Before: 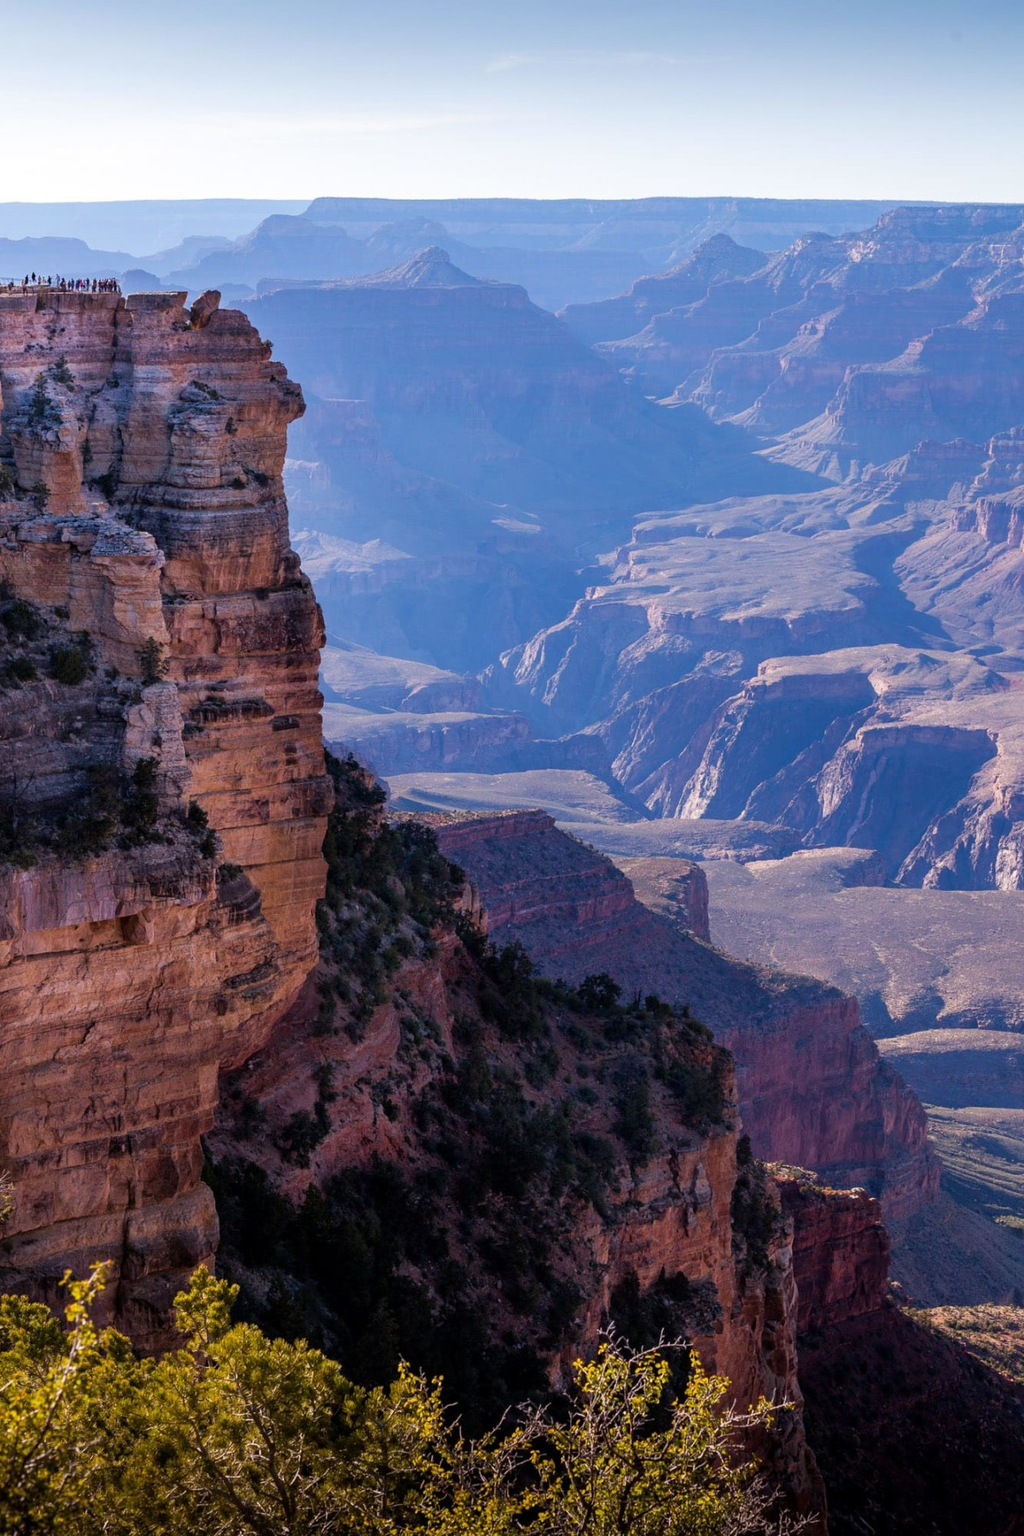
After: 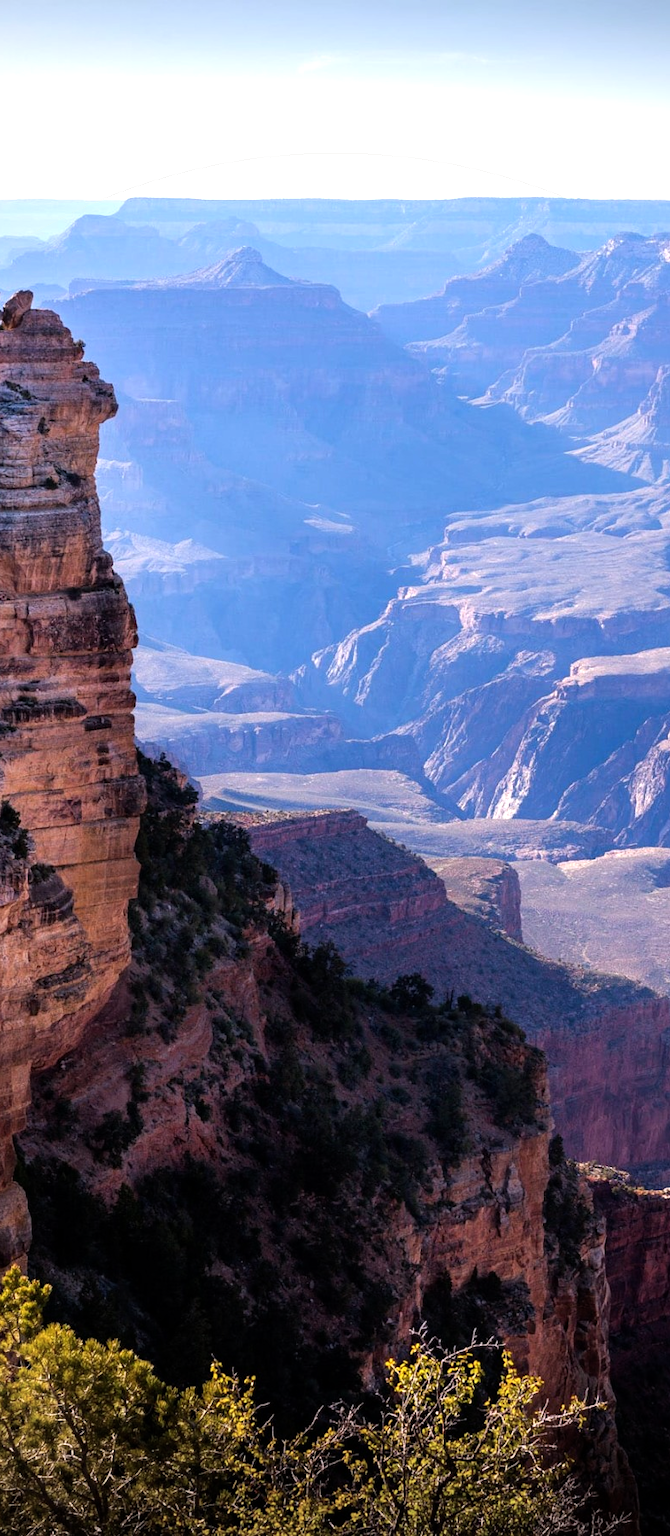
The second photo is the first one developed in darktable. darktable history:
crop and rotate: left 18.367%, right 16.05%
vignetting: fall-off radius 60.95%, unbound false
tone equalizer: -8 EV -0.741 EV, -7 EV -0.688 EV, -6 EV -0.563 EV, -5 EV -0.401 EV, -3 EV 0.369 EV, -2 EV 0.6 EV, -1 EV 0.686 EV, +0 EV 0.732 EV, mask exposure compensation -0.498 EV
